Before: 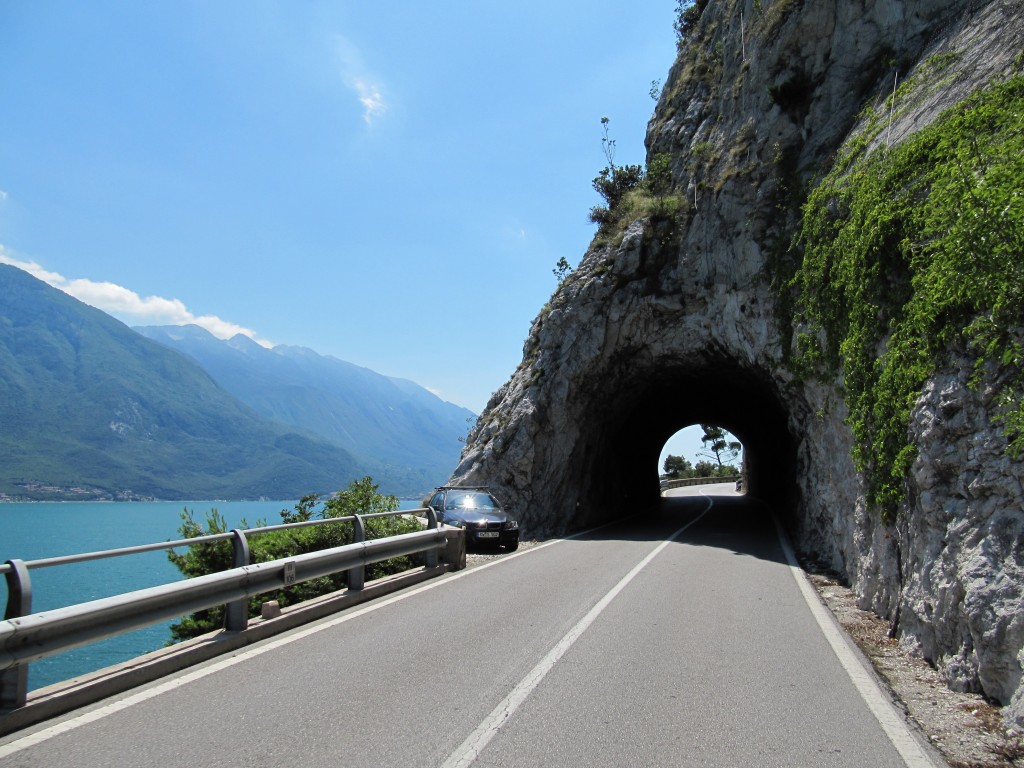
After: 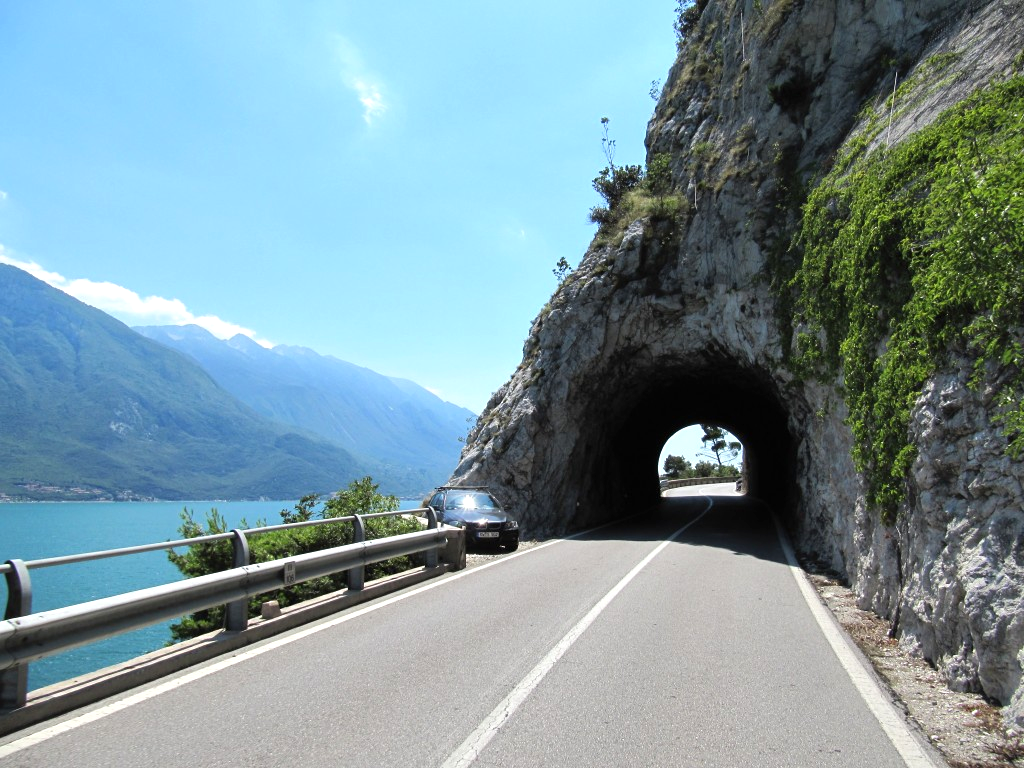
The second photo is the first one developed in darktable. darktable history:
tone equalizer: on, module defaults
exposure: black level correction 0, exposure 0.5 EV, compensate exposure bias true, compensate highlight preservation false
